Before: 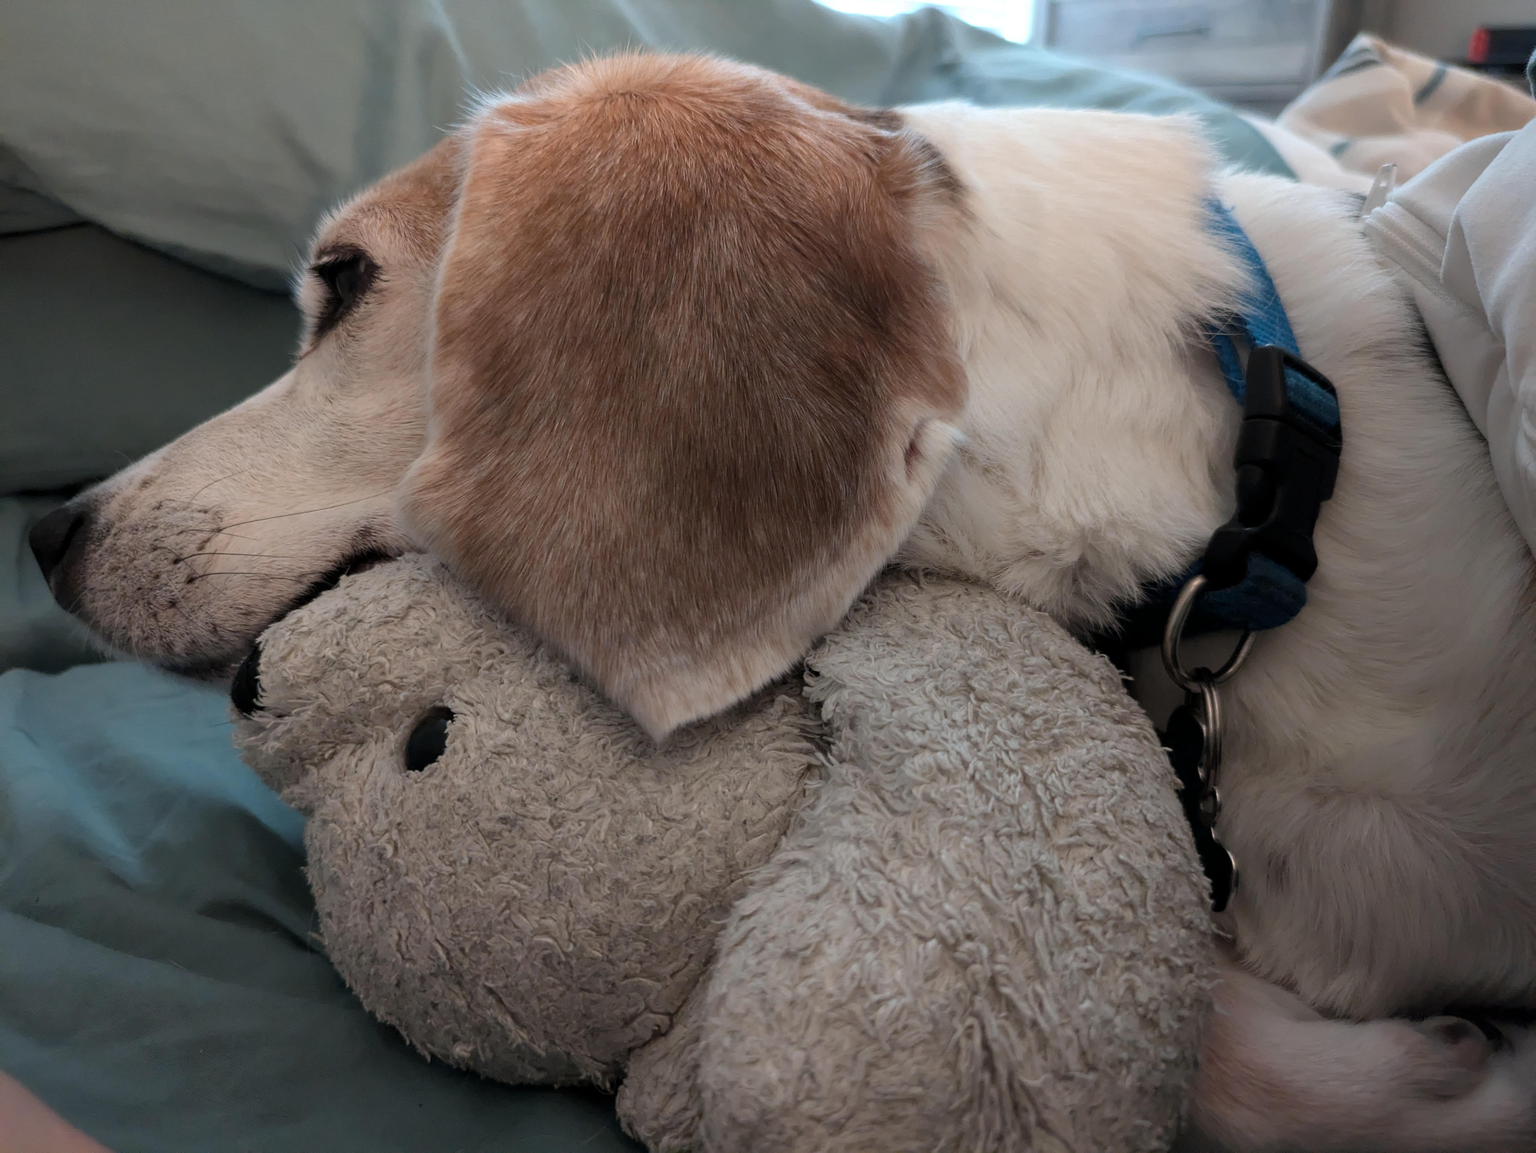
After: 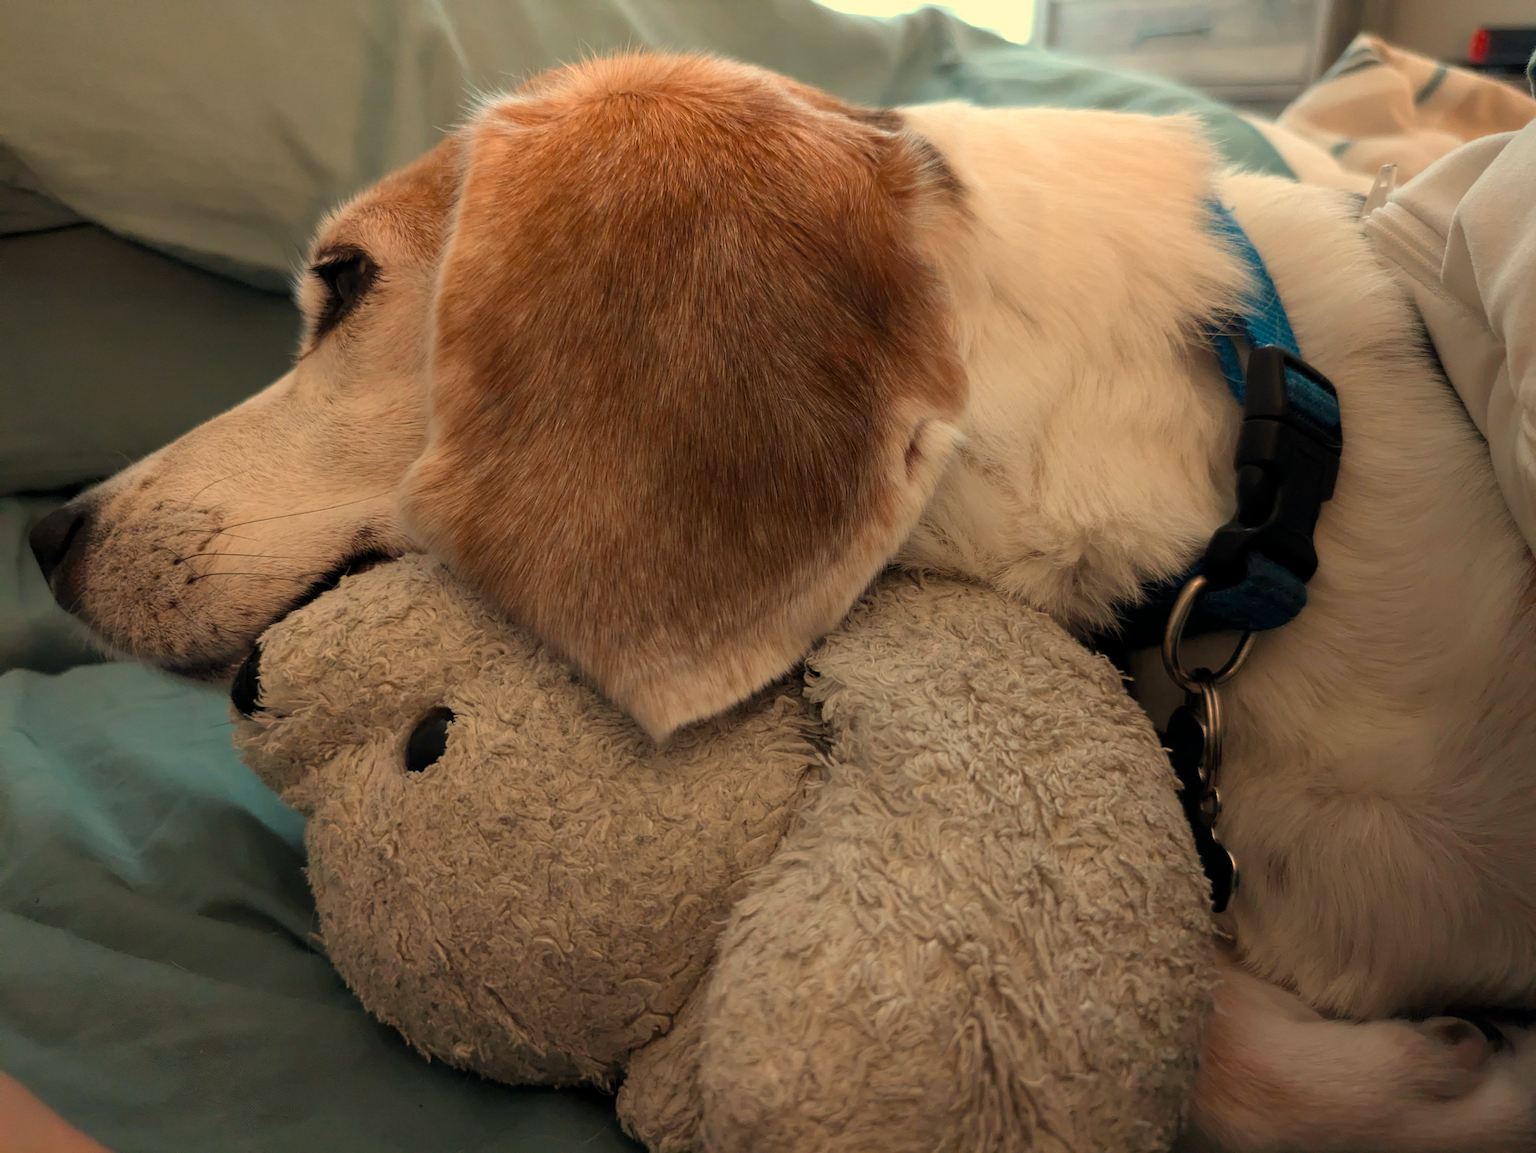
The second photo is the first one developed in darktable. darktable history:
color balance rgb: linear chroma grading › shadows -8%, linear chroma grading › global chroma 10%, perceptual saturation grading › global saturation 2%, perceptual saturation grading › highlights -2%, perceptual saturation grading › mid-tones 4%, perceptual saturation grading › shadows 8%, perceptual brilliance grading › global brilliance 2%, perceptual brilliance grading › highlights -4%, global vibrance 16%, saturation formula JzAzBz (2021)
white balance: red 1.138, green 0.996, blue 0.812
